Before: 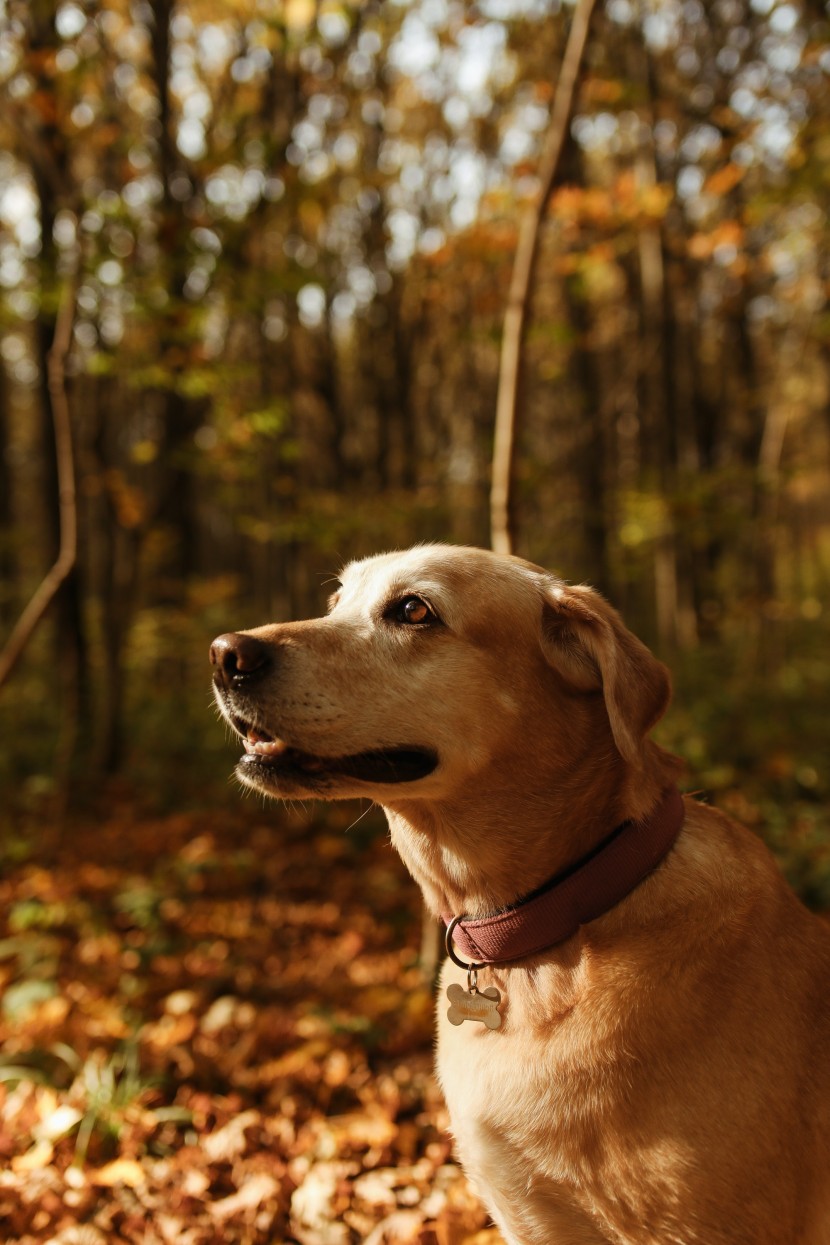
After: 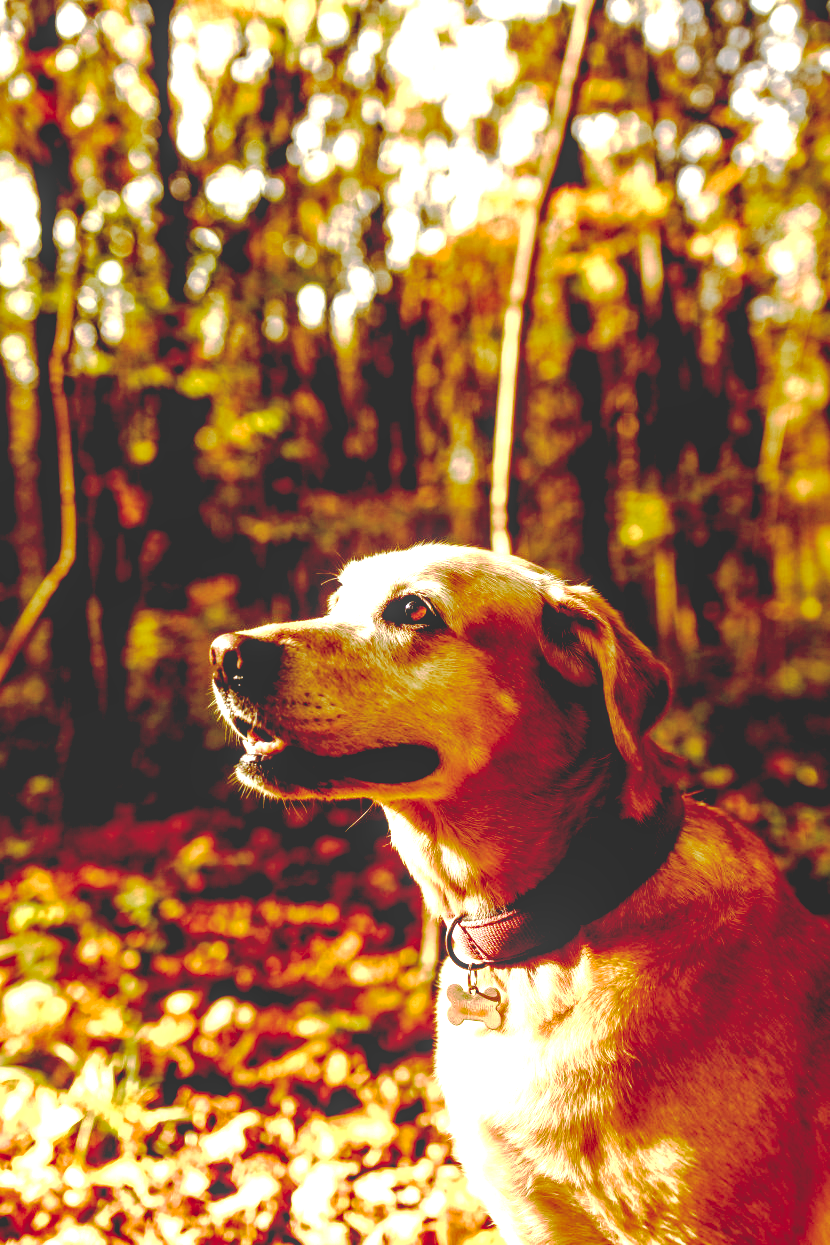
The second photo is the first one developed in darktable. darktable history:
exposure: black level correction 0, exposure 1.2 EV, compensate highlight preservation false
tone equalizer: -8 EV 0.001 EV, -7 EV -0.003 EV, -6 EV 0.005 EV, -5 EV -0.049 EV, -4 EV -0.134 EV, -3 EV -0.159 EV, -2 EV 0.263 EV, -1 EV 0.713 EV, +0 EV 0.507 EV, edges refinement/feathering 500, mask exposure compensation -1.57 EV, preserve details no
base curve: curves: ch0 [(0.065, 0.026) (0.236, 0.358) (0.53, 0.546) (0.777, 0.841) (0.924, 0.992)], preserve colors none
local contrast: on, module defaults
